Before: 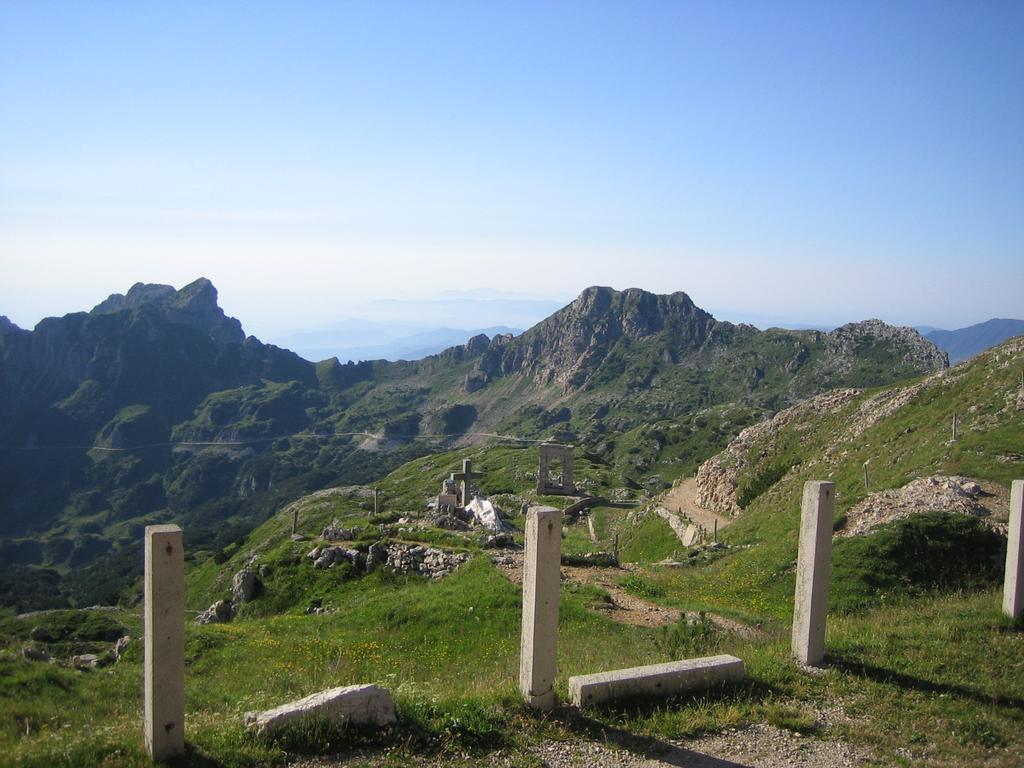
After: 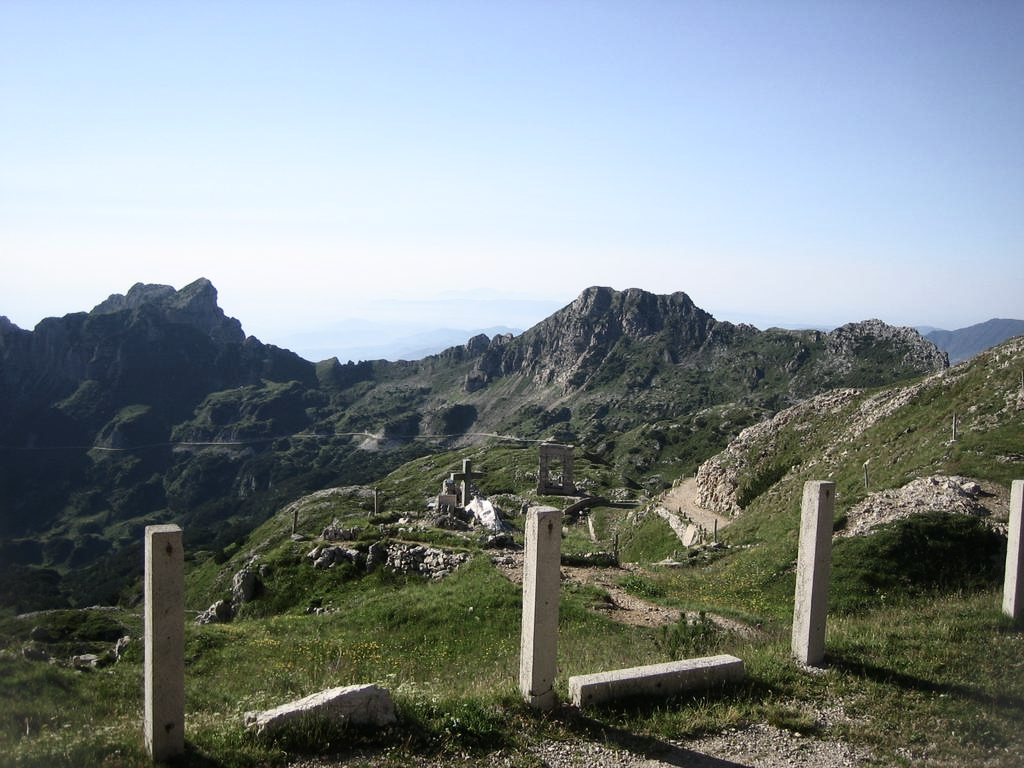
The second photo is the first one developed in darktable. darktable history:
vignetting: fall-off start 100%, brightness 0.05, saturation 0
contrast brightness saturation: contrast 0.25, saturation -0.31
